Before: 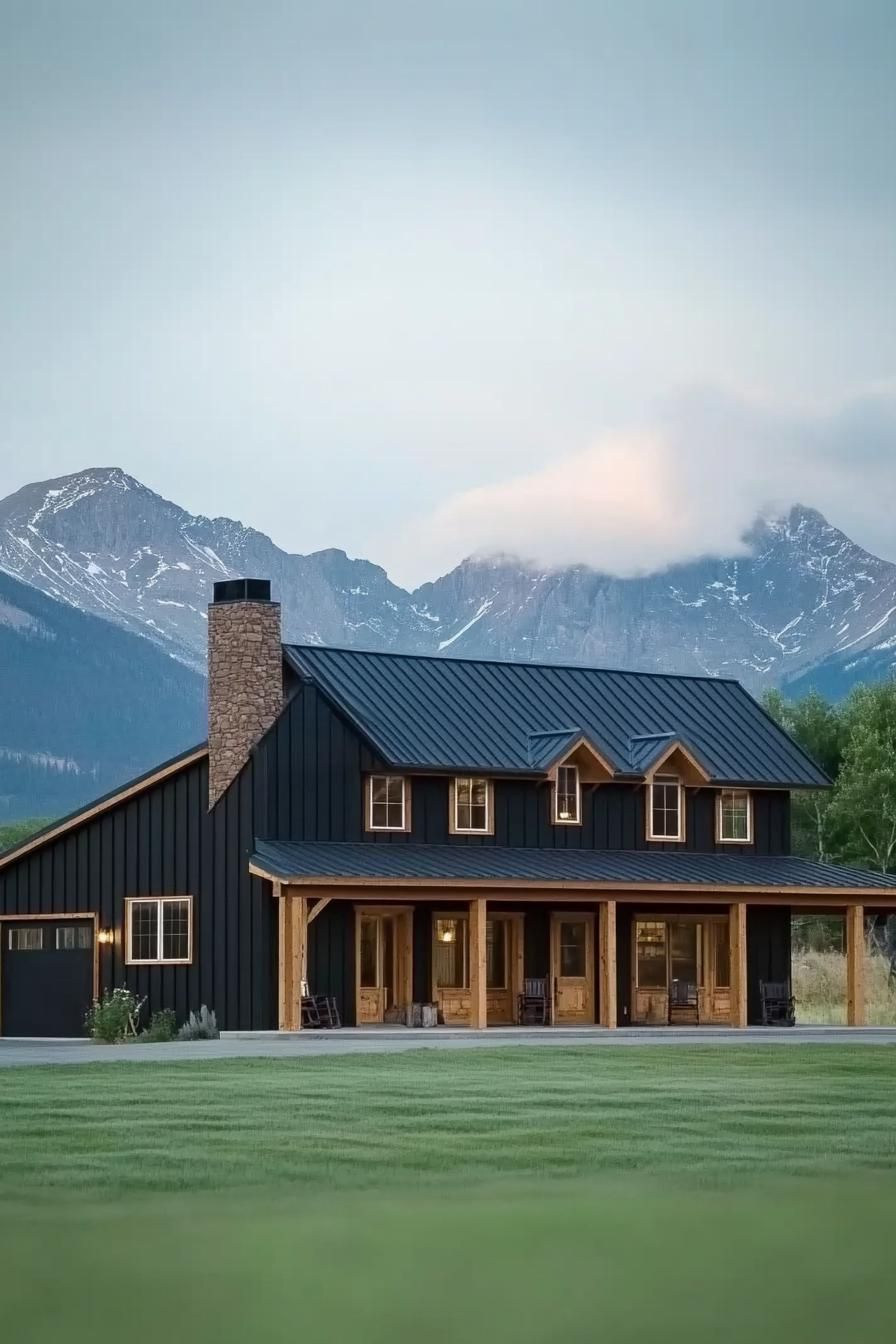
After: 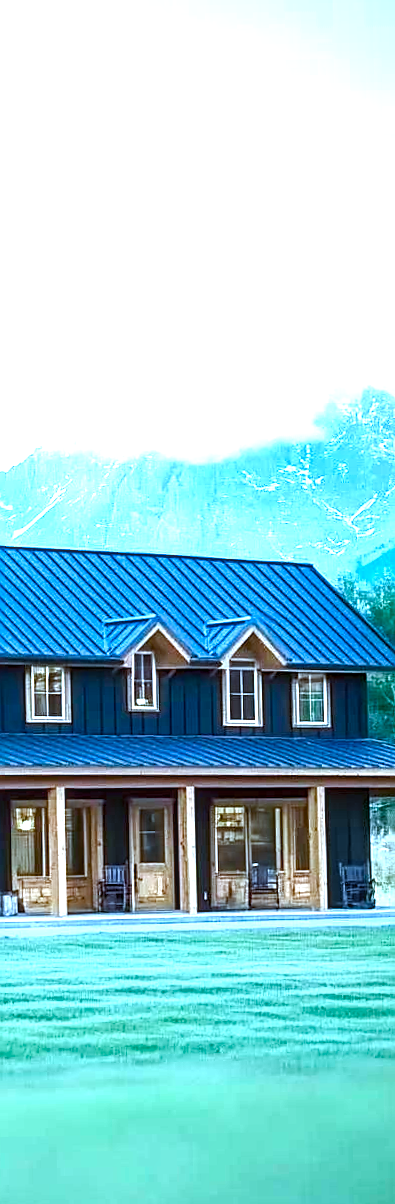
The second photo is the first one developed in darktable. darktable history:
sharpen: on, module defaults
color calibration: illuminant custom, x 0.432, y 0.395, temperature 3098 K
color balance rgb: perceptual saturation grading › global saturation 20%, perceptual saturation grading › highlights -50%, perceptual saturation grading › shadows 30%, perceptual brilliance grading › global brilliance 10%, perceptual brilliance grading › shadows 15%
exposure: black level correction 0, exposure 1.1 EV, compensate exposure bias true, compensate highlight preservation false
crop: left 47.628%, top 6.643%, right 7.874%
tone equalizer: -8 EV -0.417 EV, -7 EV -0.389 EV, -6 EV -0.333 EV, -5 EV -0.222 EV, -3 EV 0.222 EV, -2 EV 0.333 EV, -1 EV 0.389 EV, +0 EV 0.417 EV, edges refinement/feathering 500, mask exposure compensation -1.57 EV, preserve details no
rotate and perspective: rotation -1°, crop left 0.011, crop right 0.989, crop top 0.025, crop bottom 0.975
local contrast: on, module defaults
